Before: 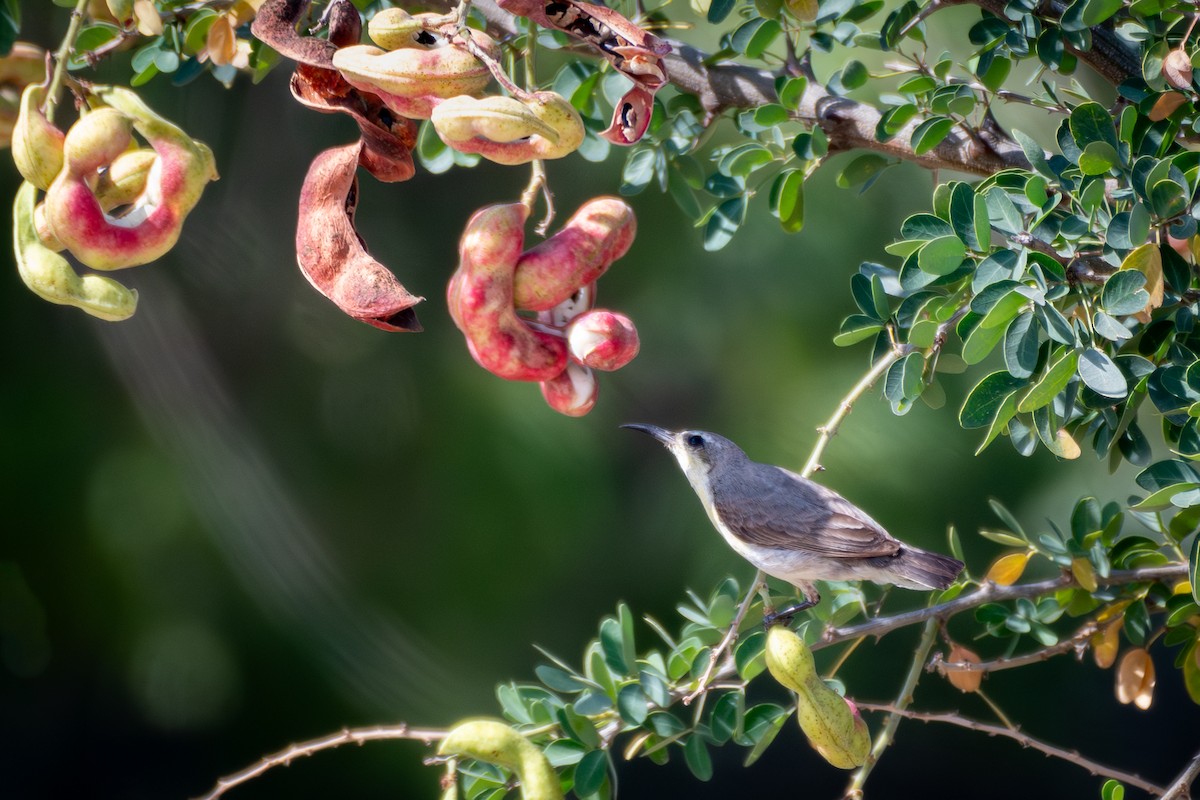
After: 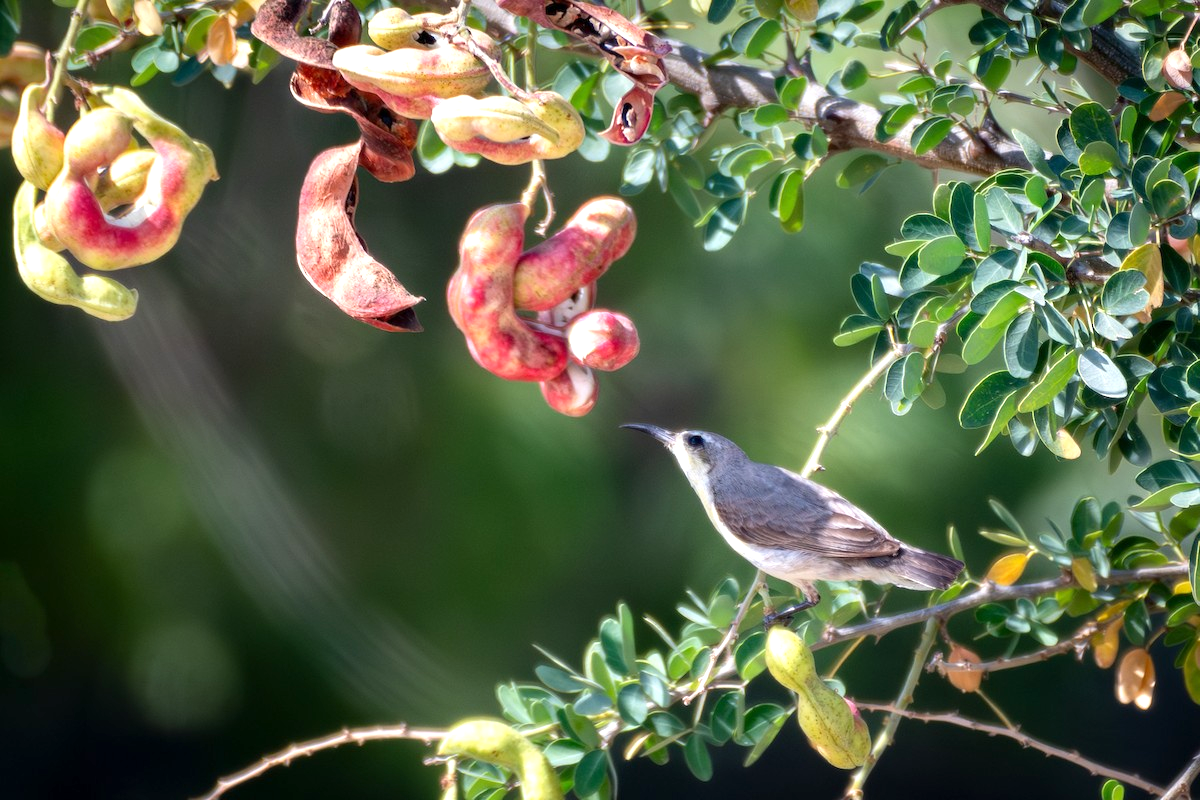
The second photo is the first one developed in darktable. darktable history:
exposure: exposure 0.568 EV, compensate highlight preservation false
